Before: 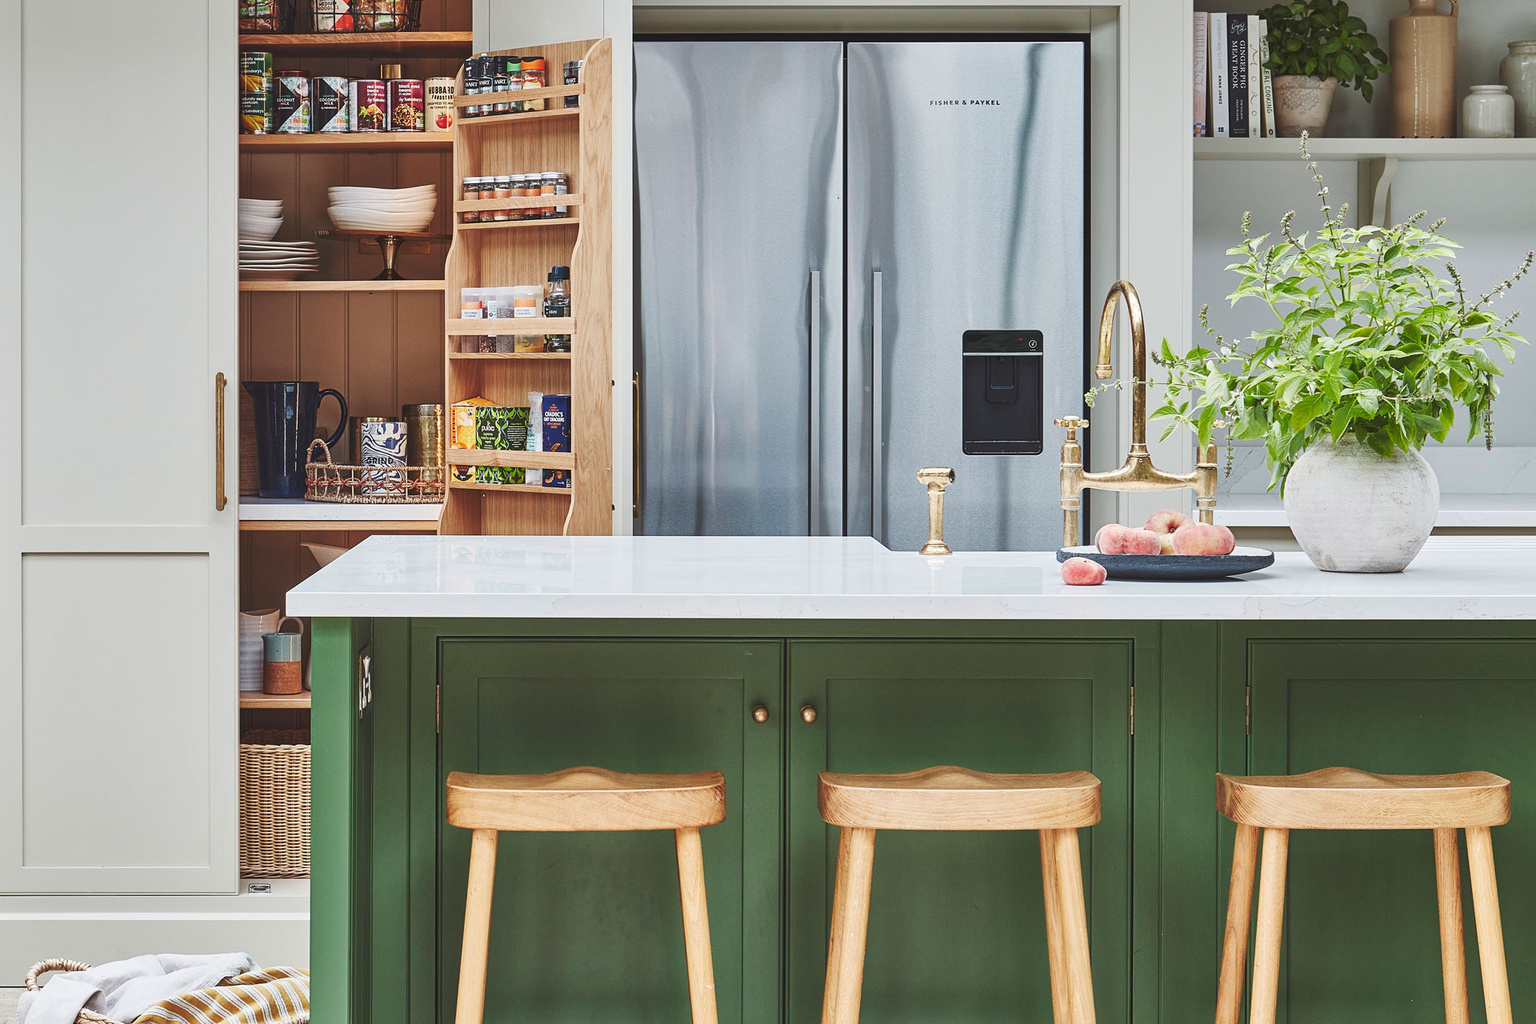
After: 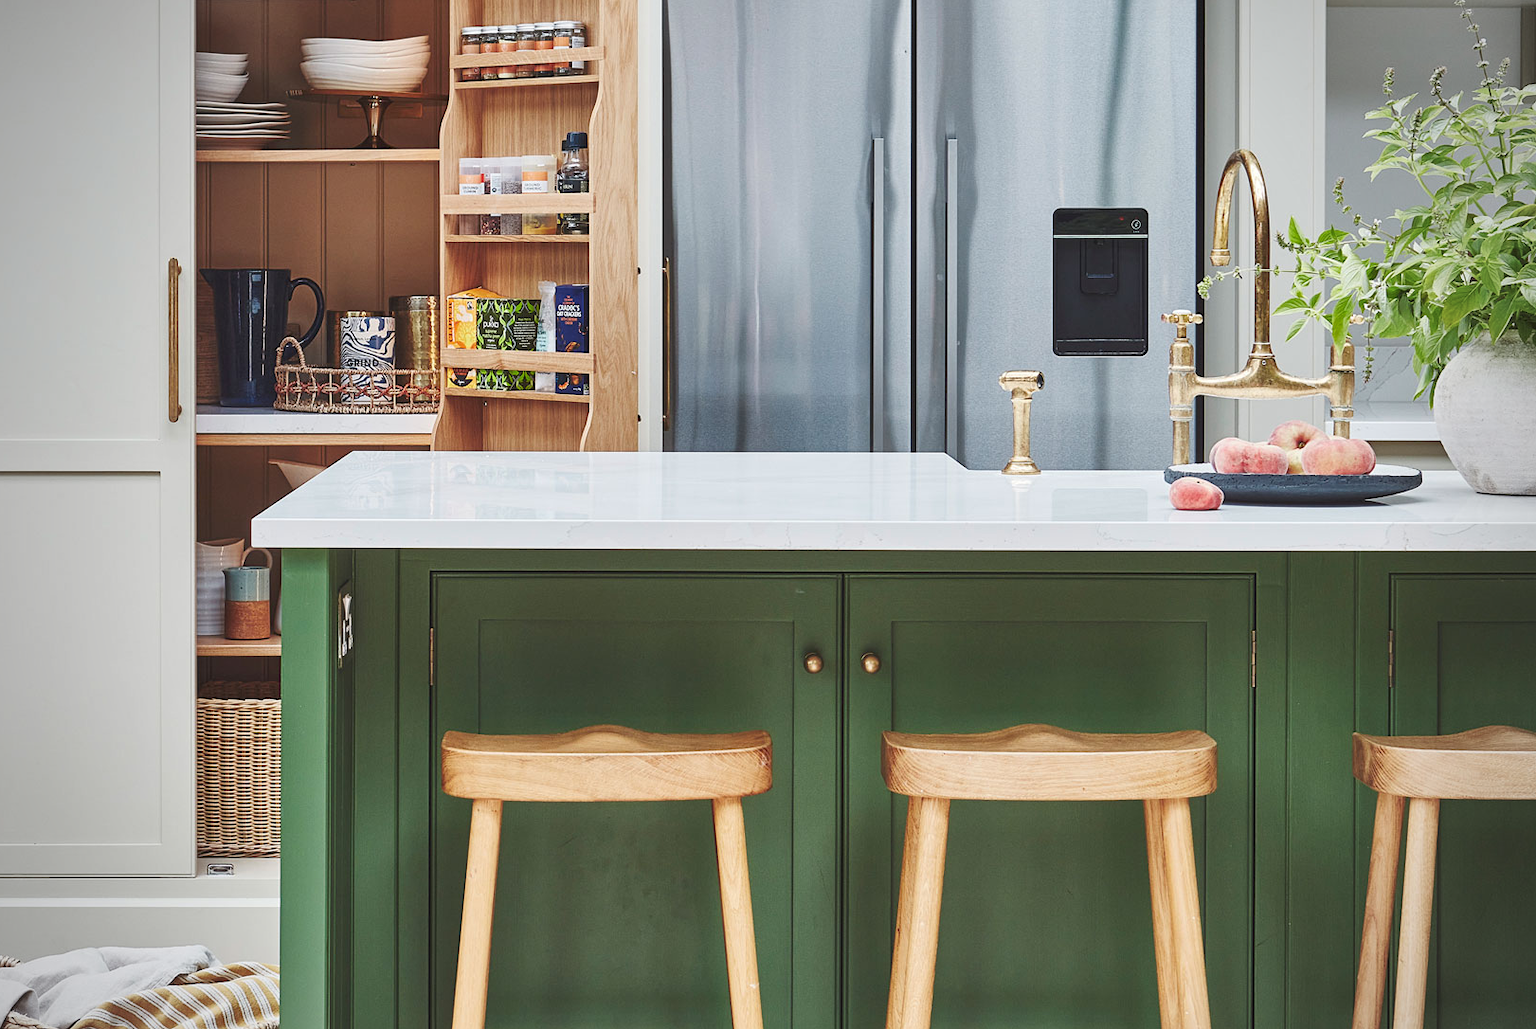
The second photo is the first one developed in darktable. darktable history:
vignetting: on, module defaults
crop and rotate: left 4.842%, top 15.093%, right 10.694%
